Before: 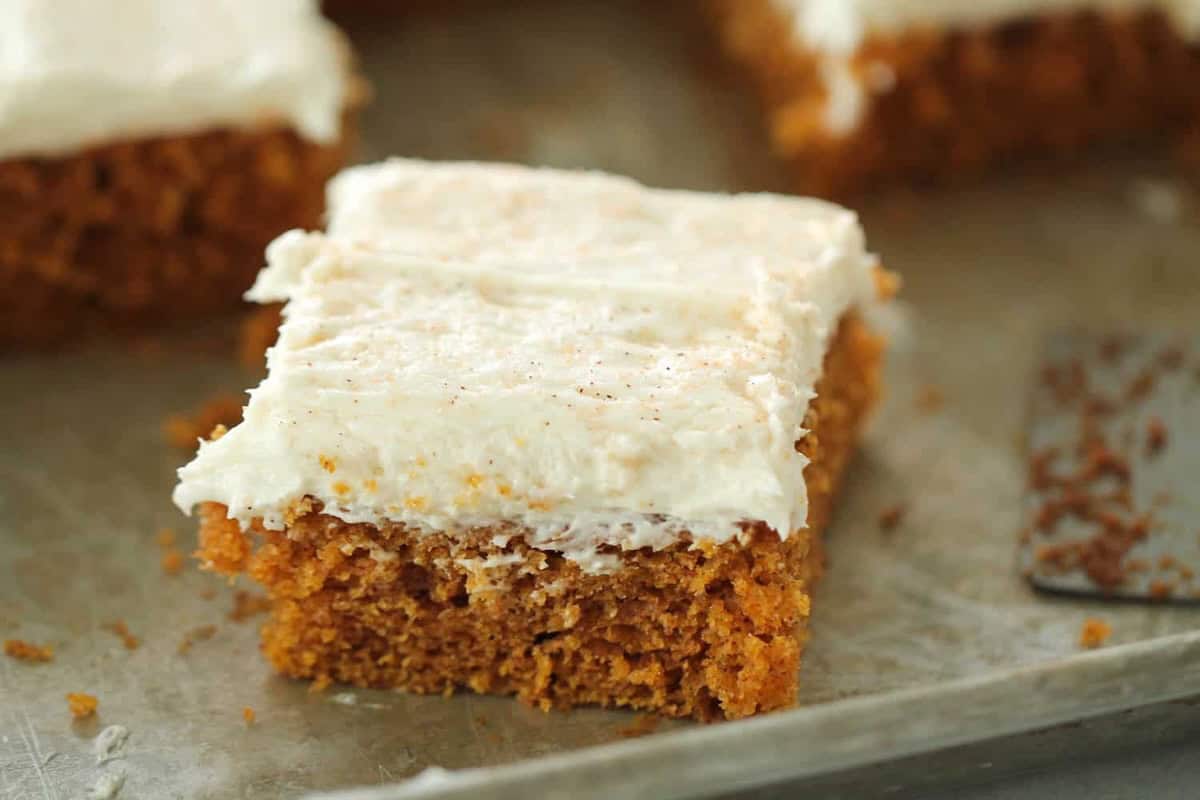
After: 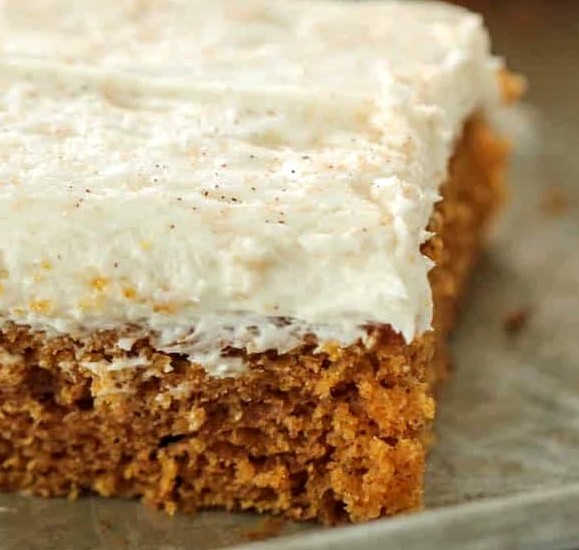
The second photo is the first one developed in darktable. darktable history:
crop: left 31.307%, top 24.698%, right 20.382%, bottom 6.478%
local contrast: detail 130%
